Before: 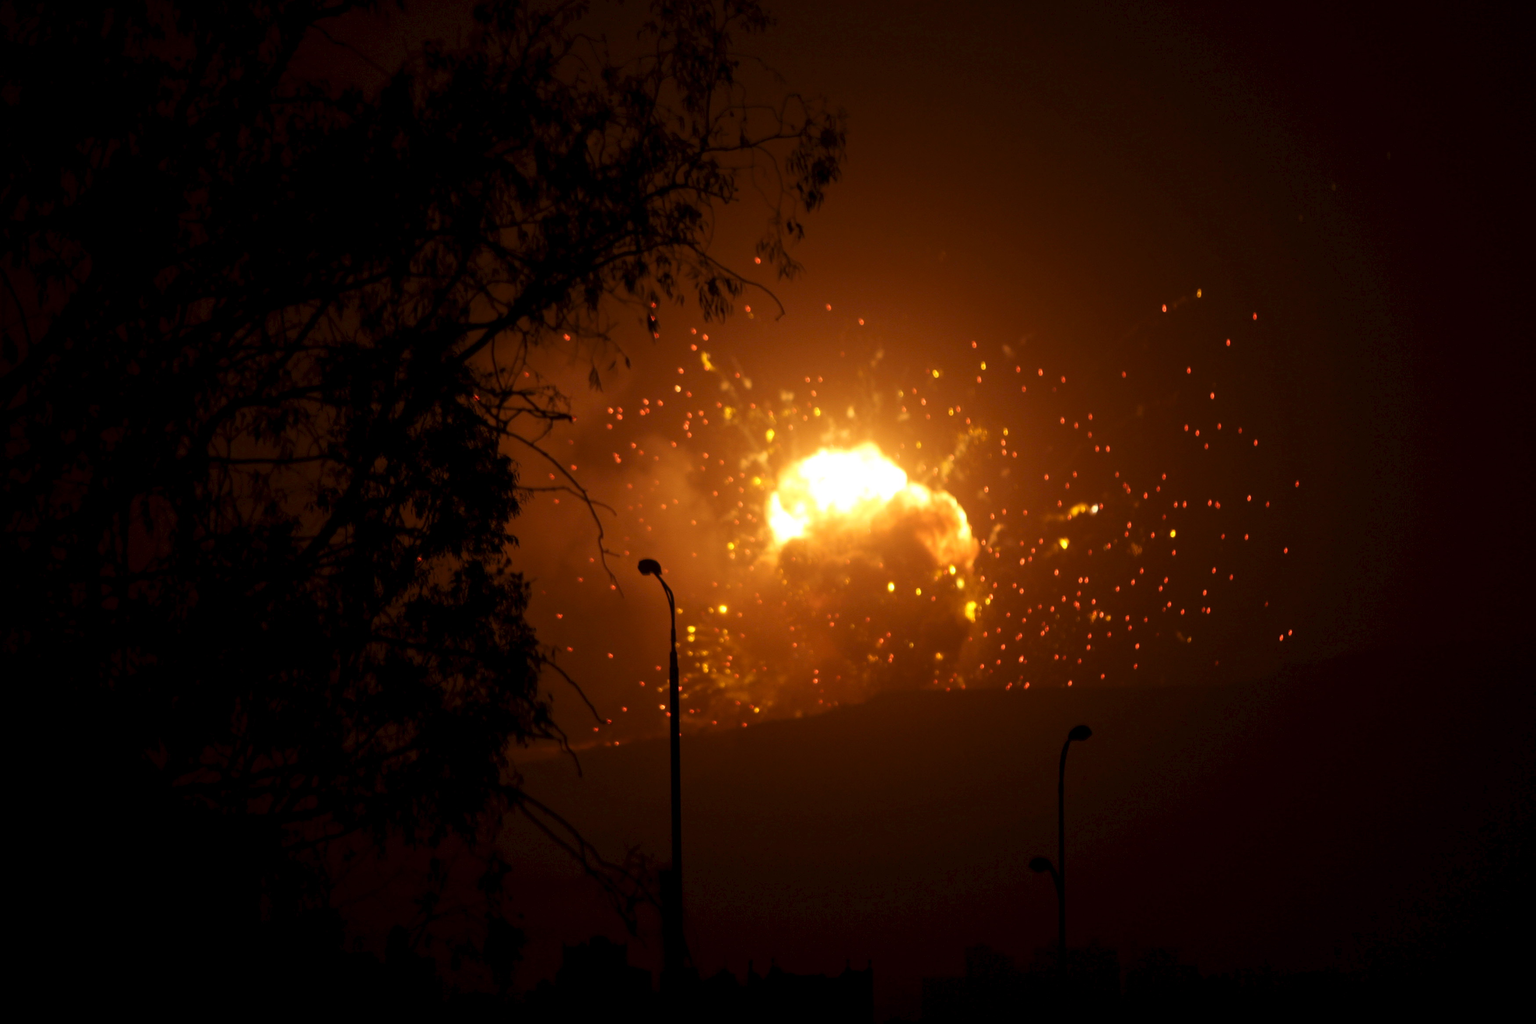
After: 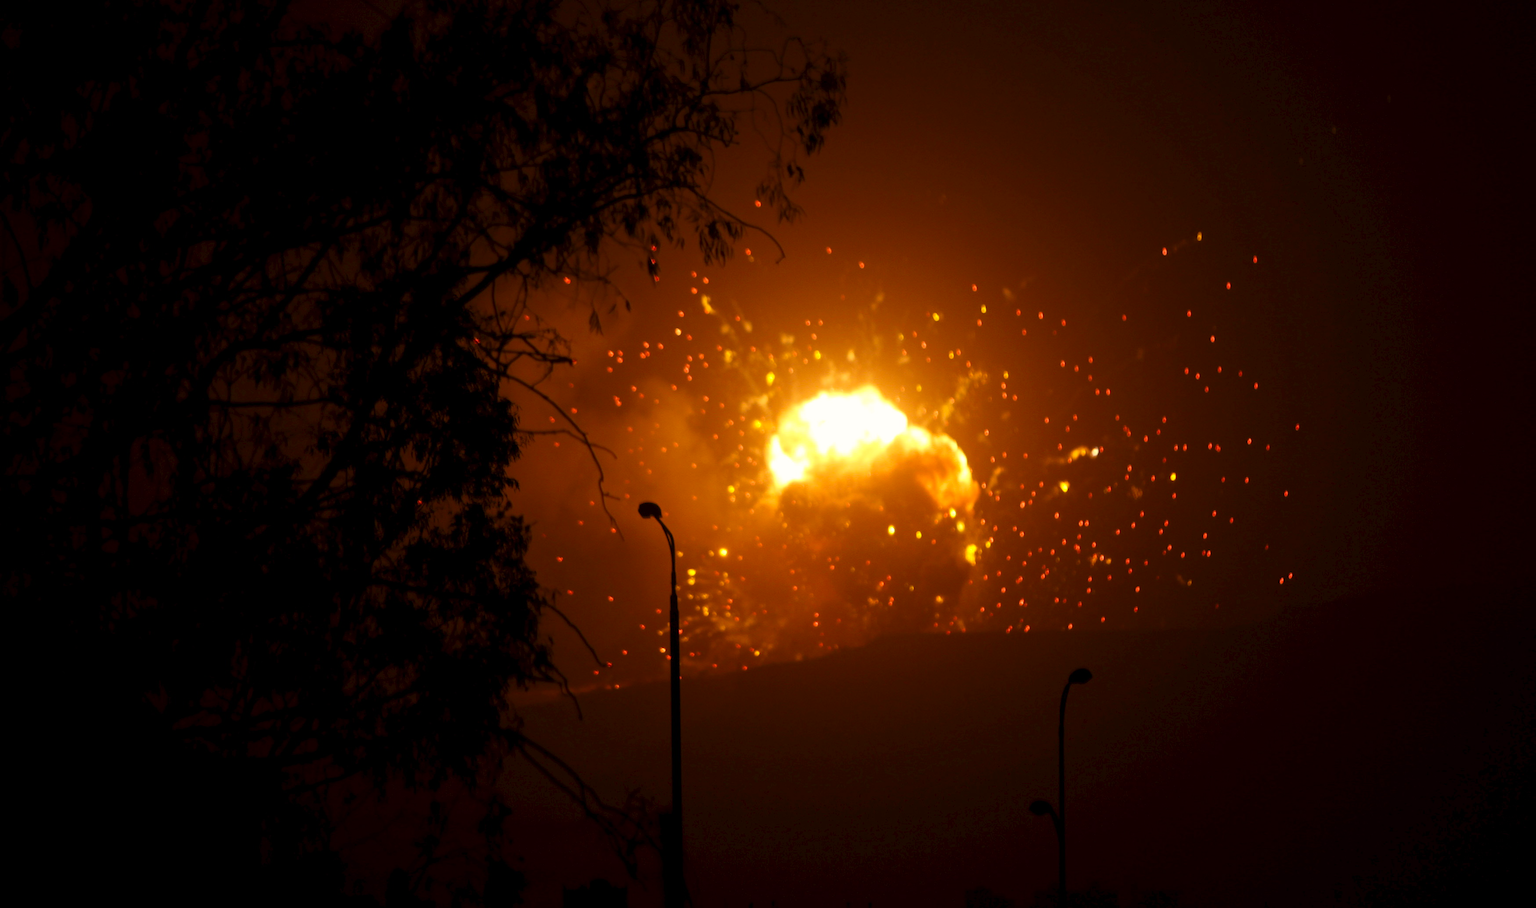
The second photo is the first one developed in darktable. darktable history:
crop and rotate: top 5.609%, bottom 5.609%
color correction: highlights a* 0.816, highlights b* 2.78, saturation 1.1
